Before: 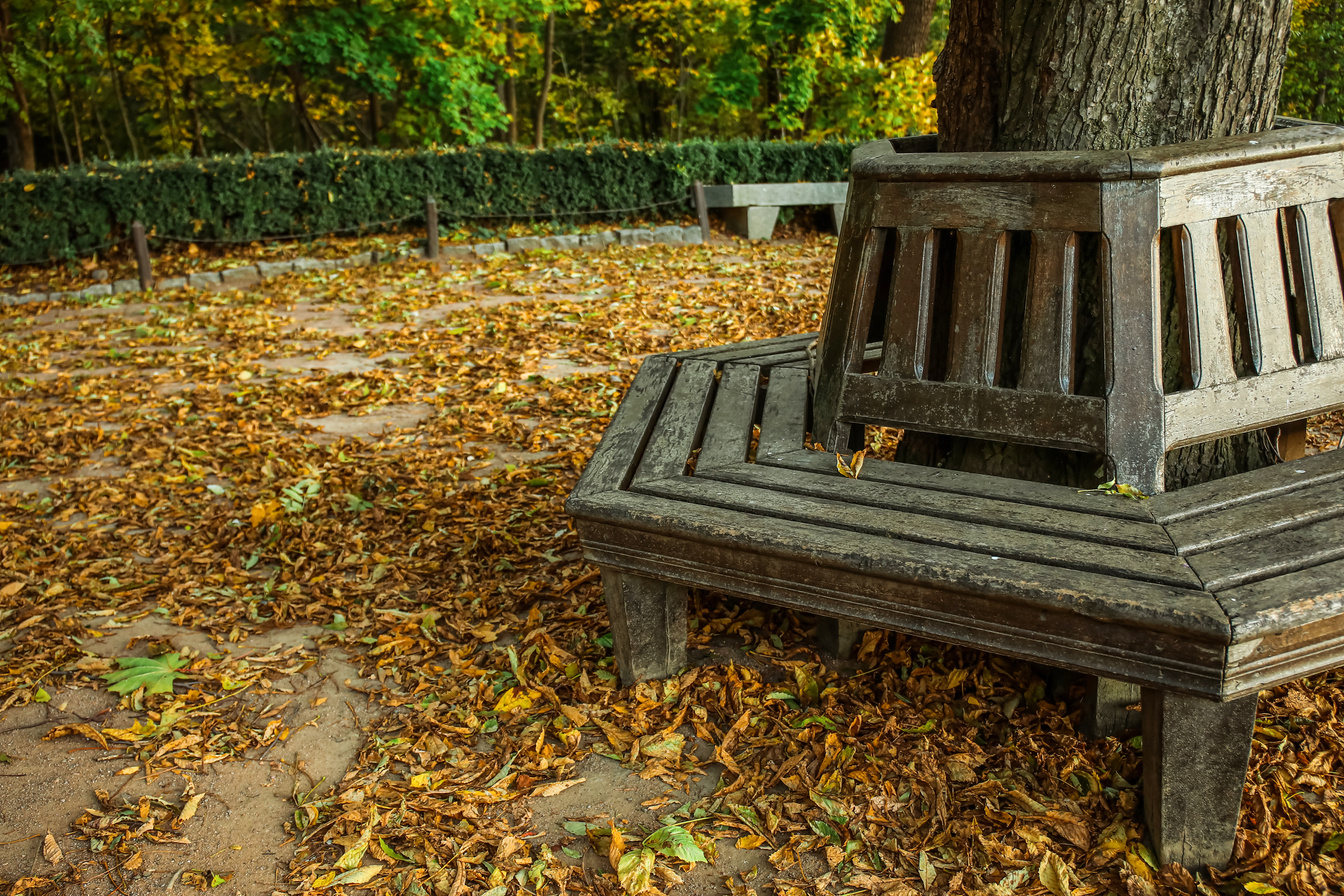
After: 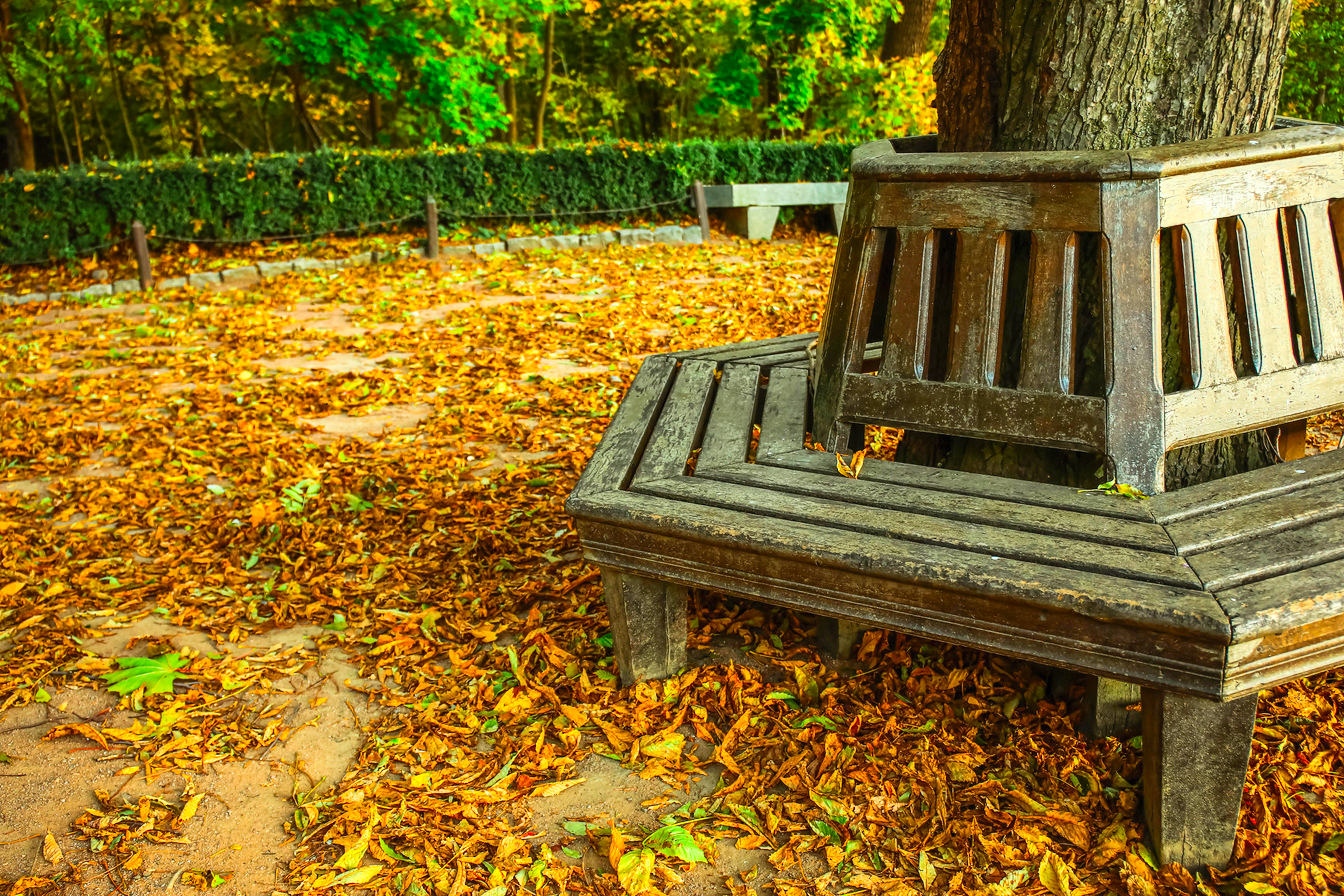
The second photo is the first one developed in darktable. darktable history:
exposure: exposure 0.2 EV, compensate highlight preservation false
contrast brightness saturation: contrast 0.2, brightness 0.2, saturation 0.8
